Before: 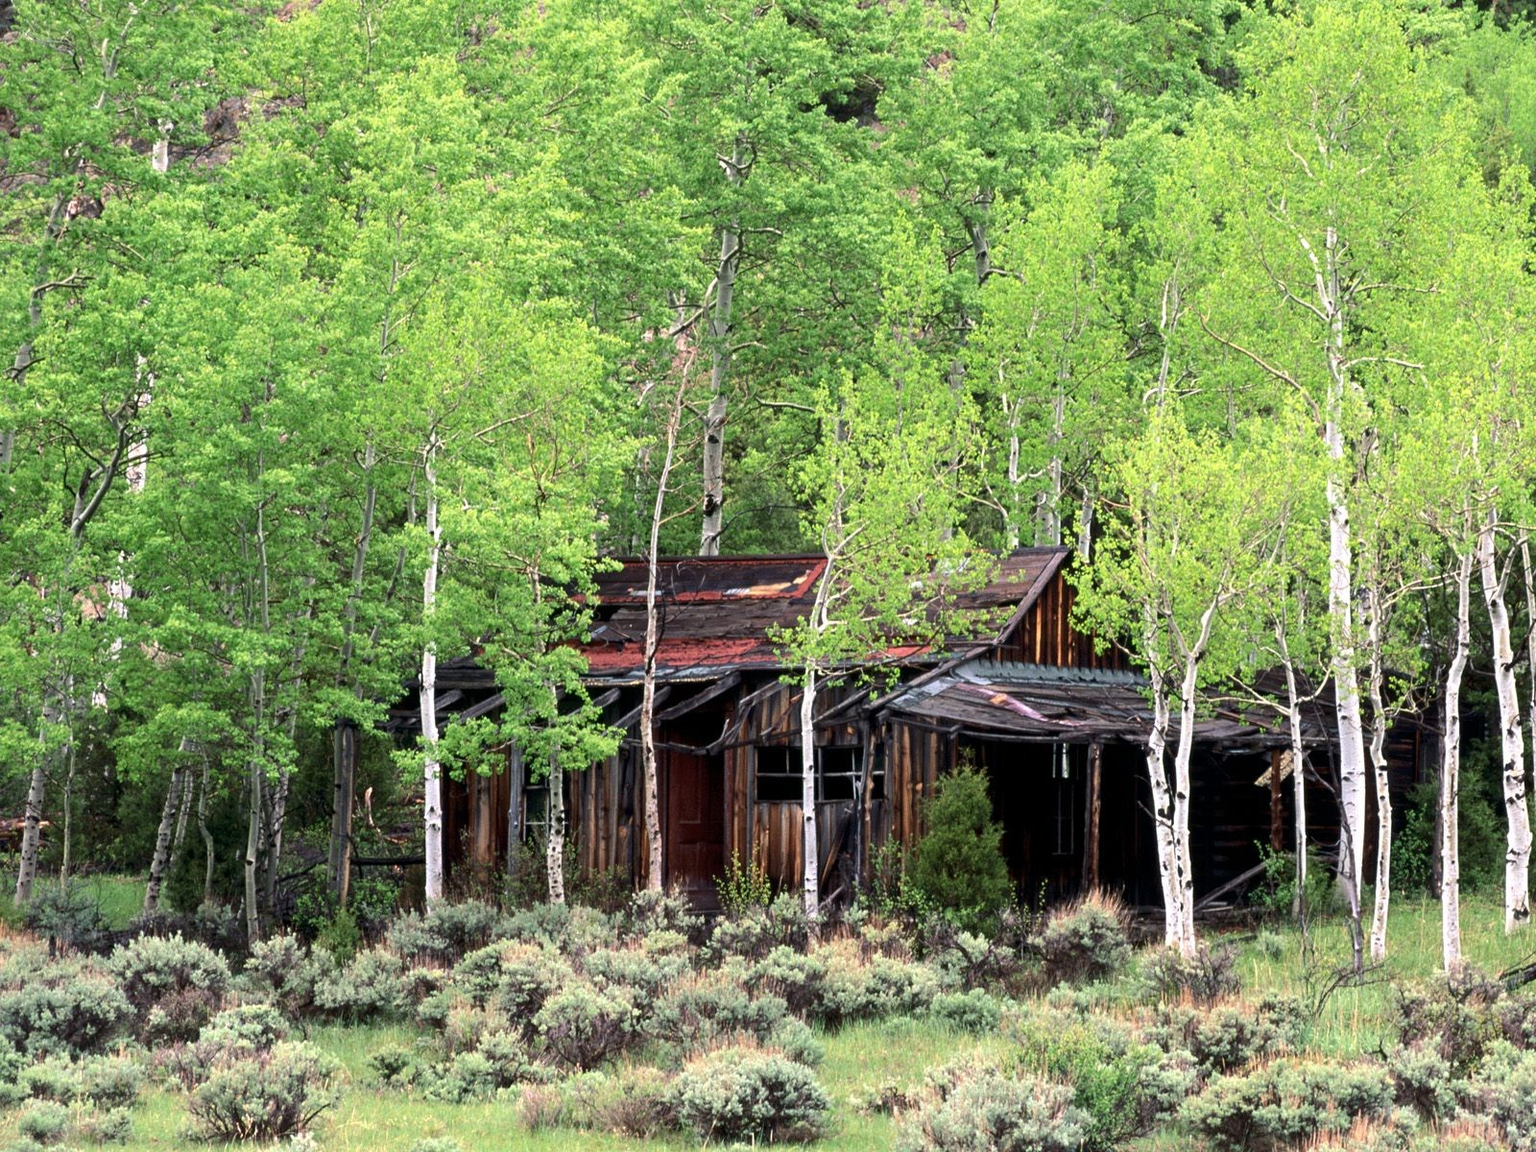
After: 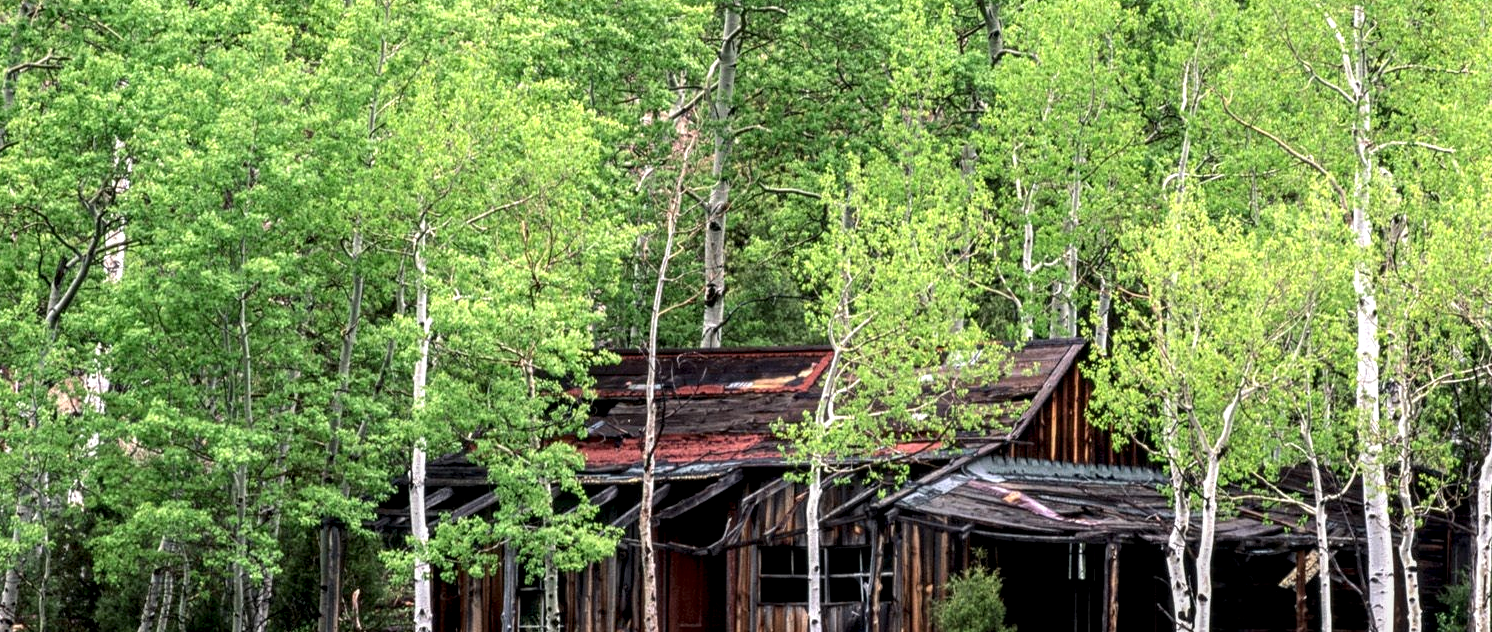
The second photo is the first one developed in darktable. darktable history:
local contrast: detail 150%
crop: left 1.784%, top 19.27%, right 4.965%, bottom 28.045%
